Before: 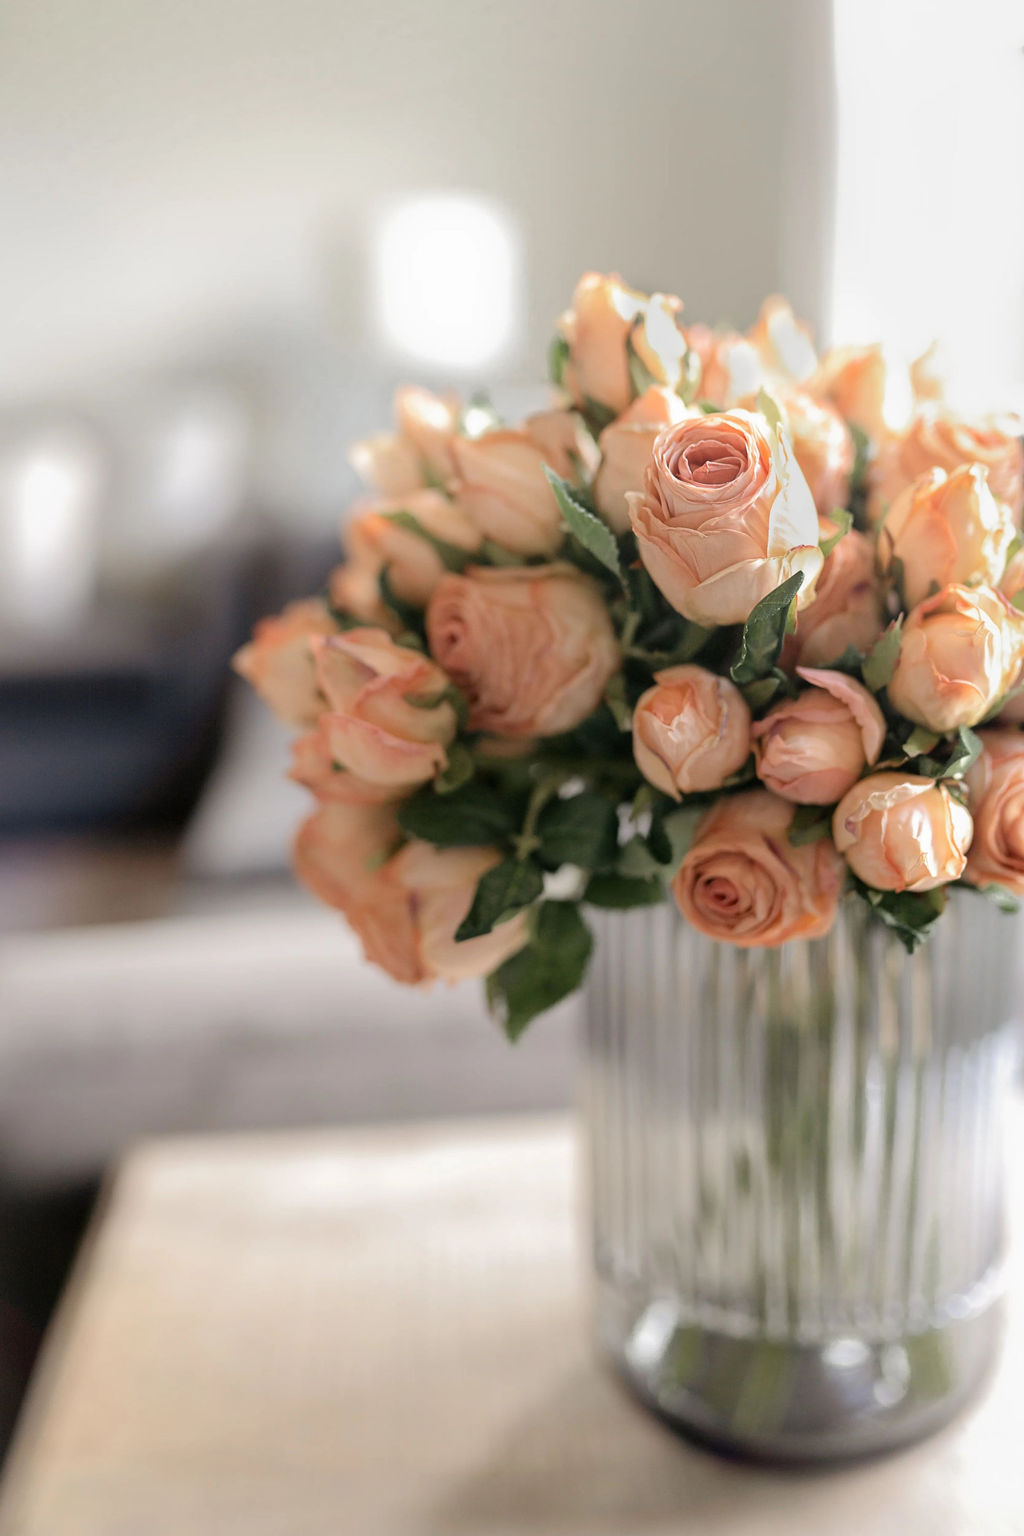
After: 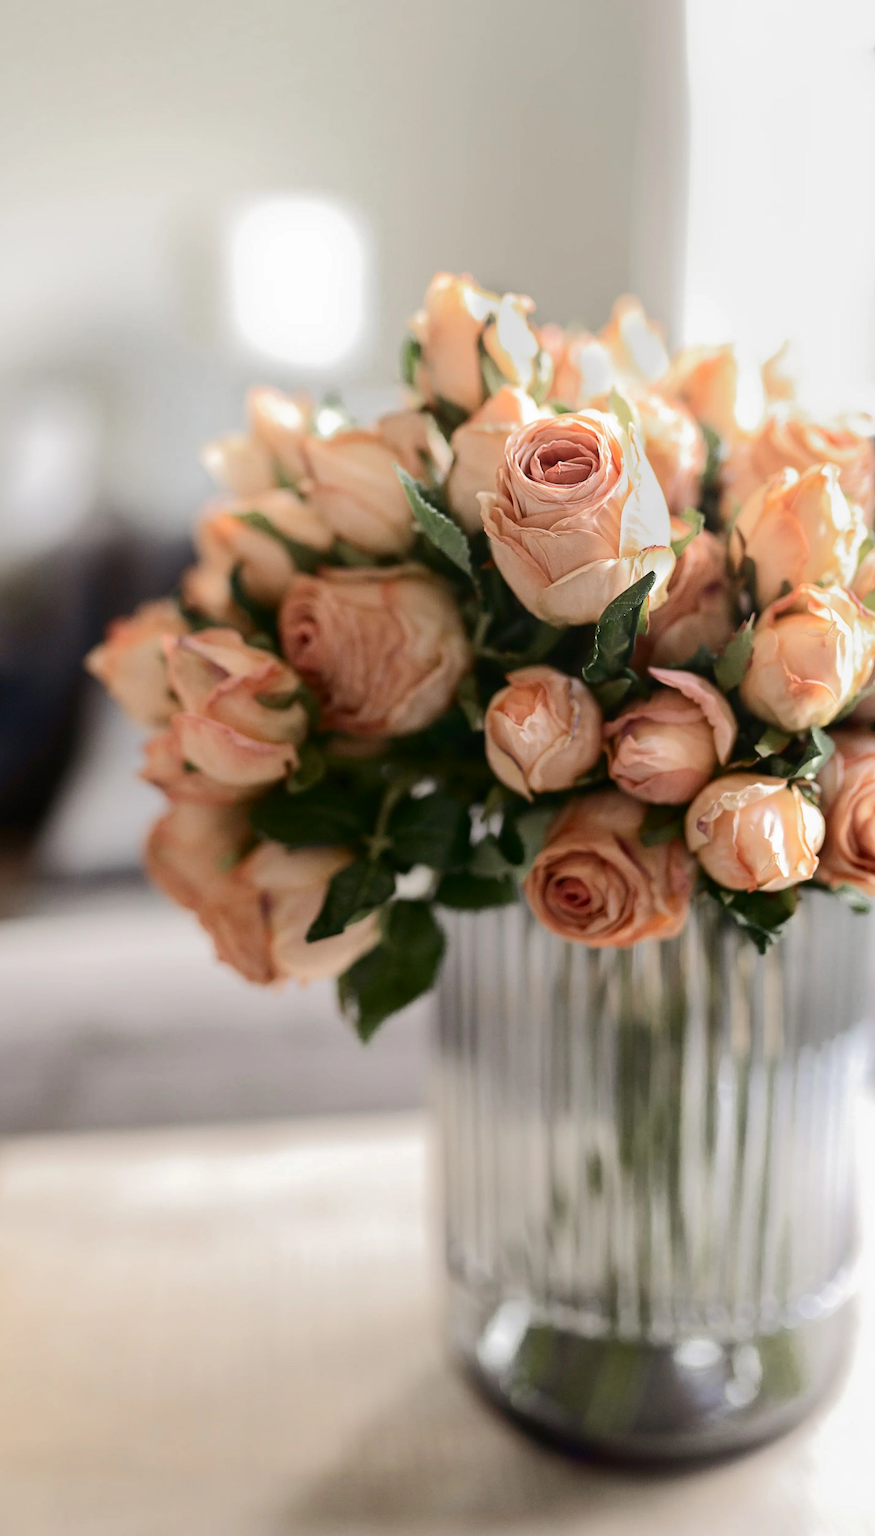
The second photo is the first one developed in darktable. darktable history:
crop and rotate: left 14.542%
tone curve: curves: ch0 [(0, 0) (0.003, 0.003) (0.011, 0.009) (0.025, 0.018) (0.044, 0.028) (0.069, 0.038) (0.1, 0.049) (0.136, 0.062) (0.177, 0.089) (0.224, 0.123) (0.277, 0.165) (0.335, 0.223) (0.399, 0.293) (0.468, 0.385) (0.543, 0.497) (0.623, 0.613) (0.709, 0.716) (0.801, 0.802) (0.898, 0.887) (1, 1)], color space Lab, independent channels, preserve colors none
